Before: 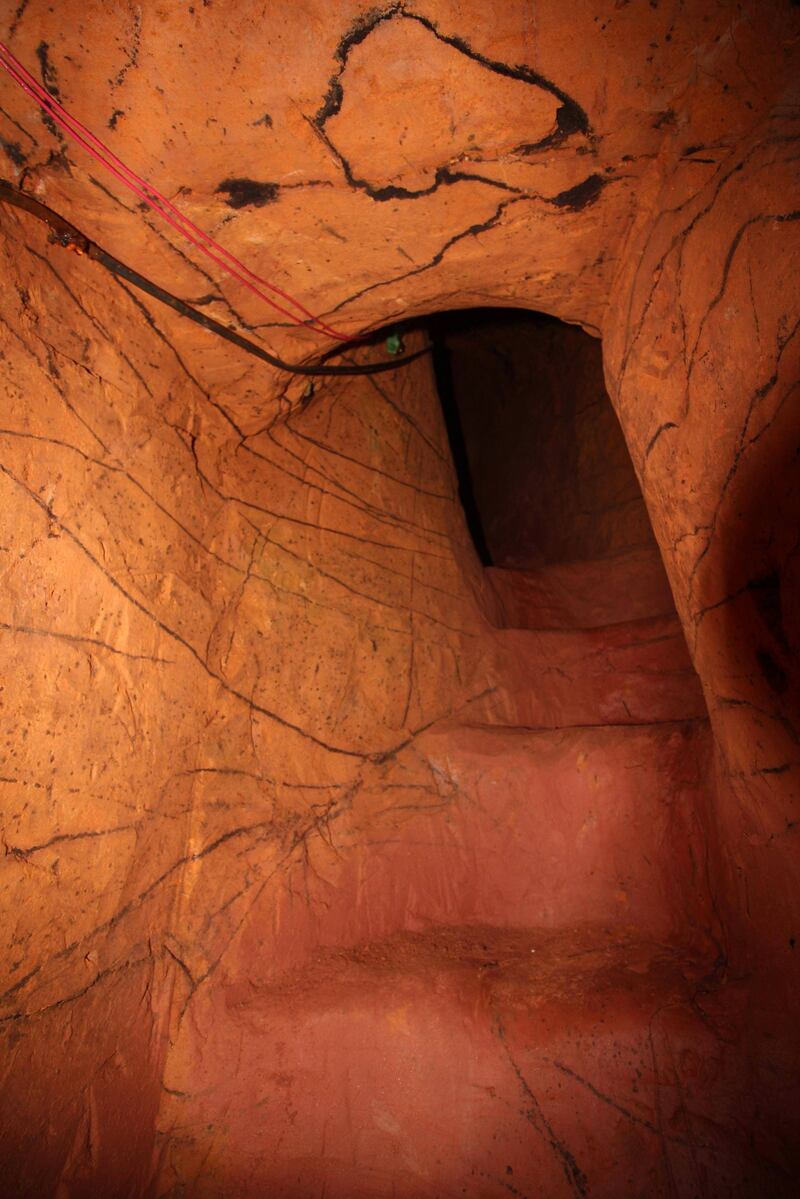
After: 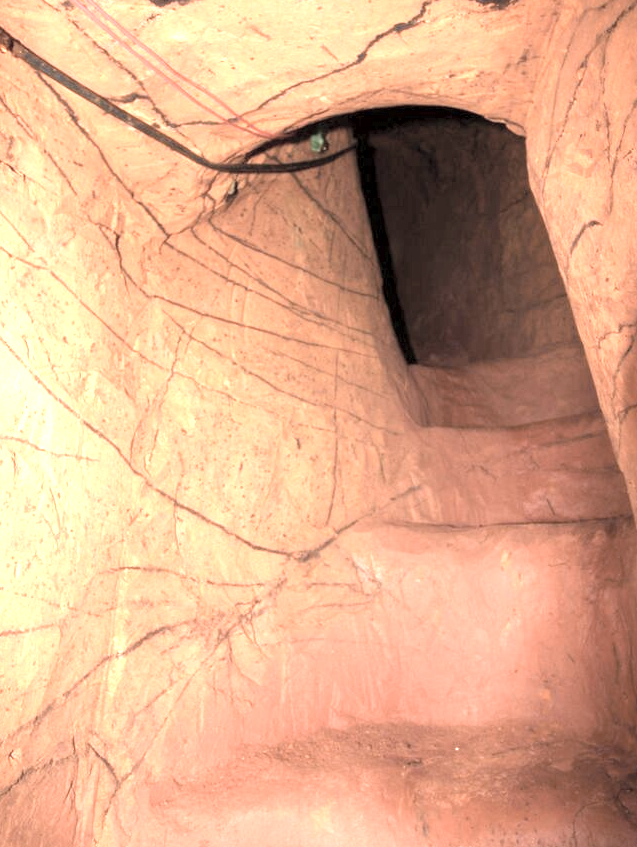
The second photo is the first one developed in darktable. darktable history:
exposure: black level correction 0.001, exposure 1.649 EV, compensate highlight preservation false
tone equalizer: -8 EV -0.445 EV, -7 EV -0.416 EV, -6 EV -0.308 EV, -5 EV -0.183 EV, -3 EV 0.206 EV, -2 EV 0.356 EV, -1 EV 0.4 EV, +0 EV 0.399 EV, smoothing diameter 2.21%, edges refinement/feathering 15.26, mask exposure compensation -1.57 EV, filter diffusion 5
crop: left 9.582%, top 16.916%, right 10.72%, bottom 12.403%
contrast brightness saturation: brightness 0.188, saturation -0.497
